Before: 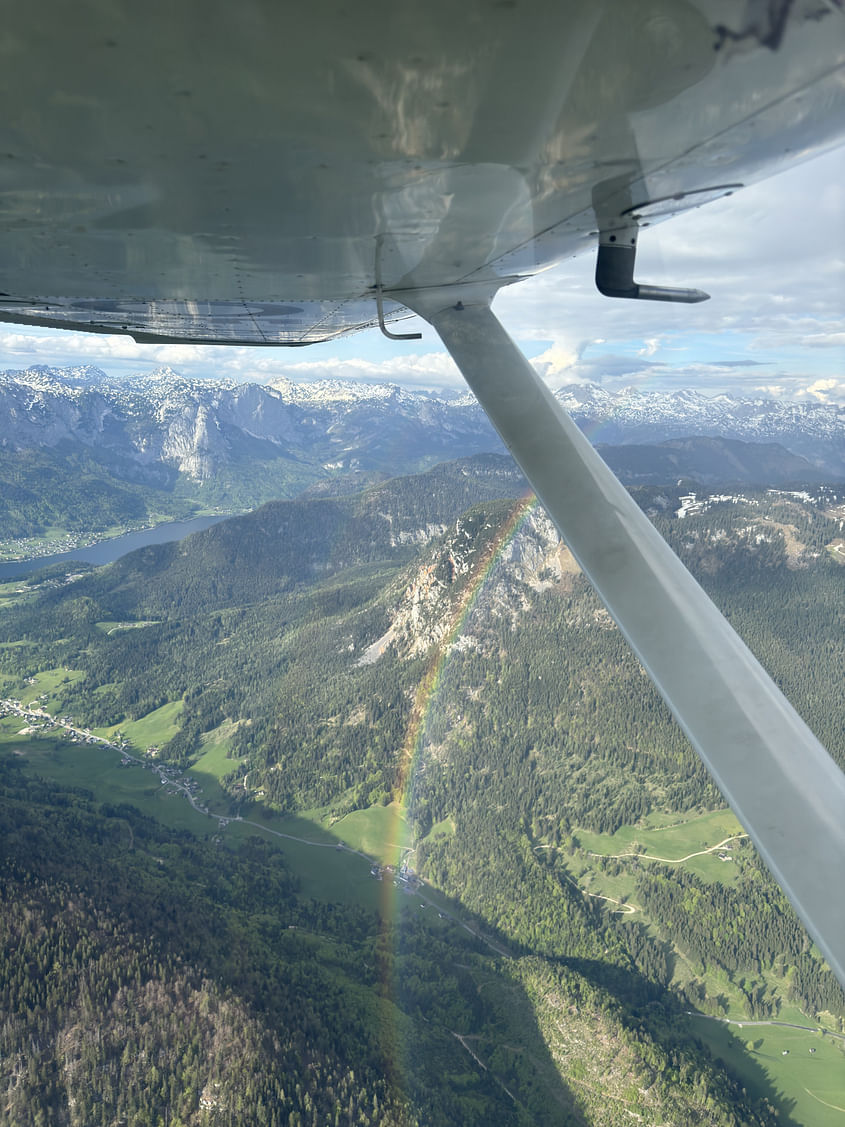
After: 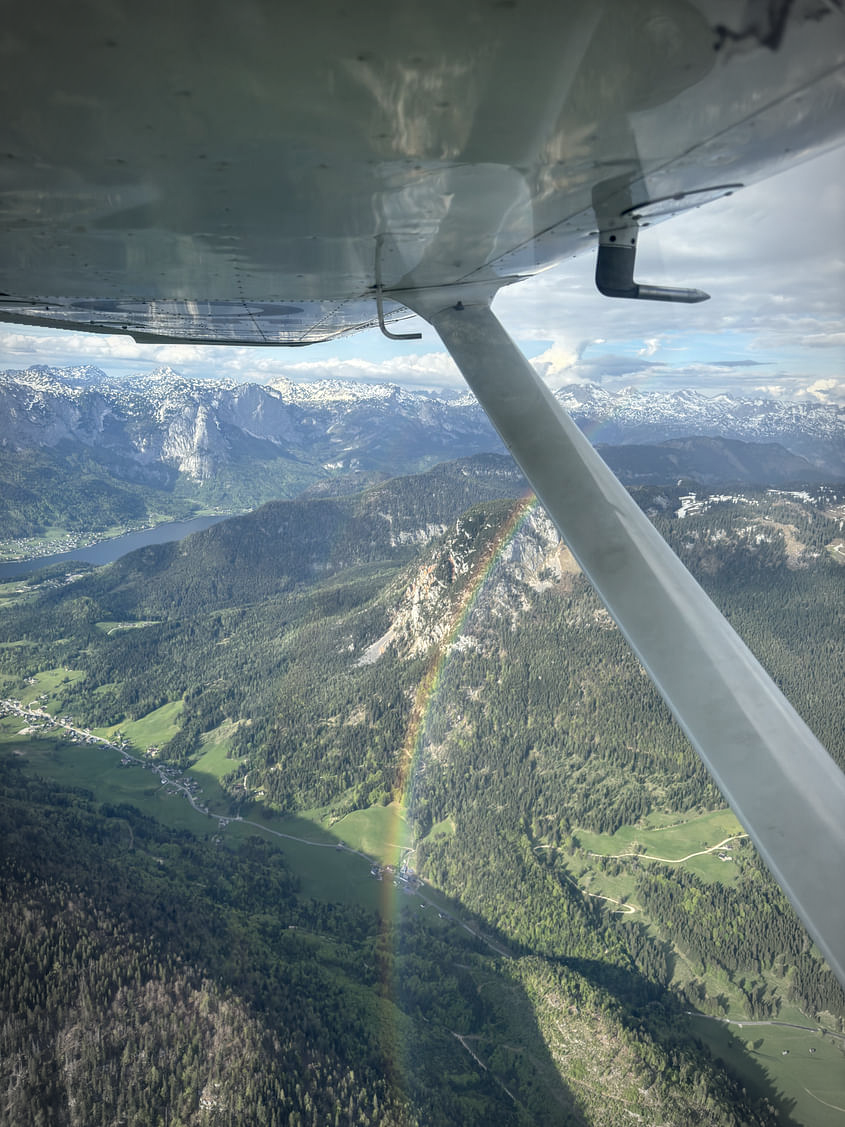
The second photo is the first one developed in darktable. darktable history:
local contrast: on, module defaults
exposure: exposure -0.153 EV, compensate highlight preservation false
vignetting: fall-off start 87%, automatic ratio true
